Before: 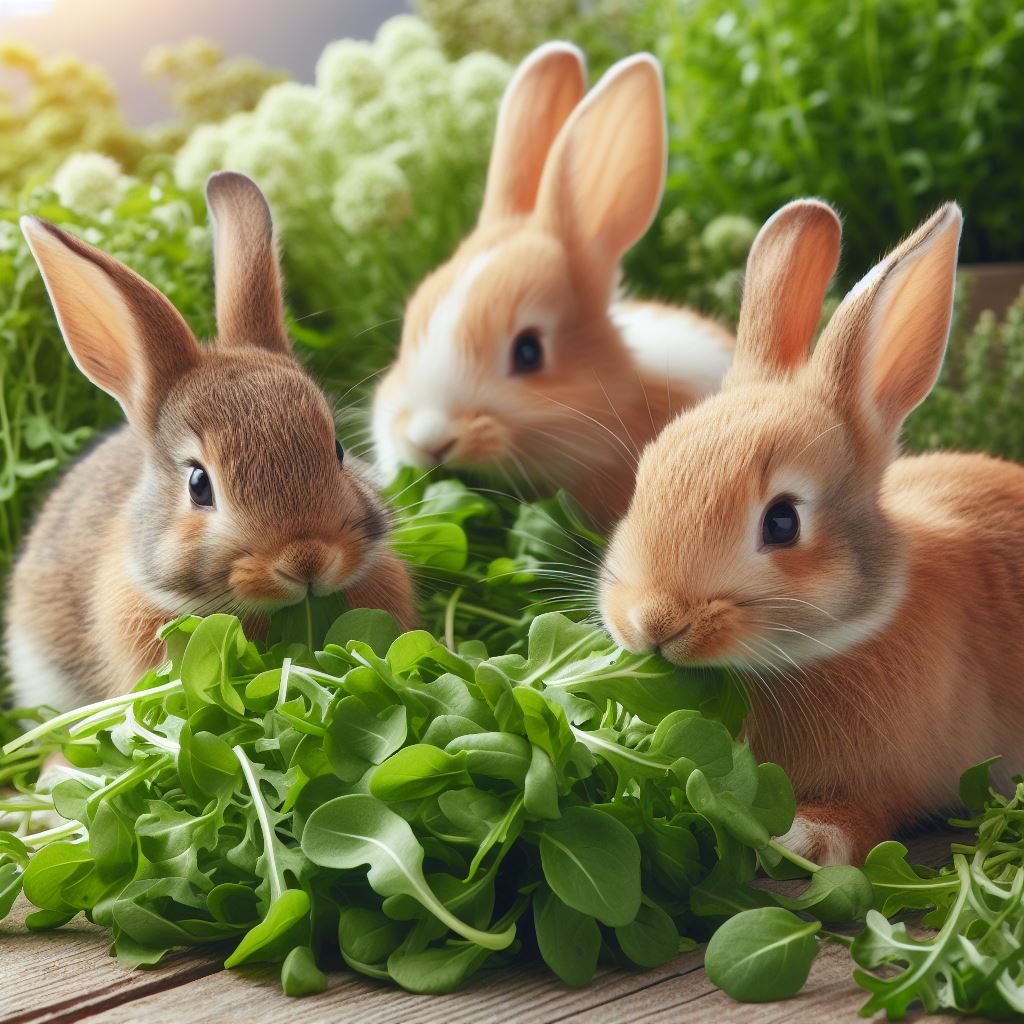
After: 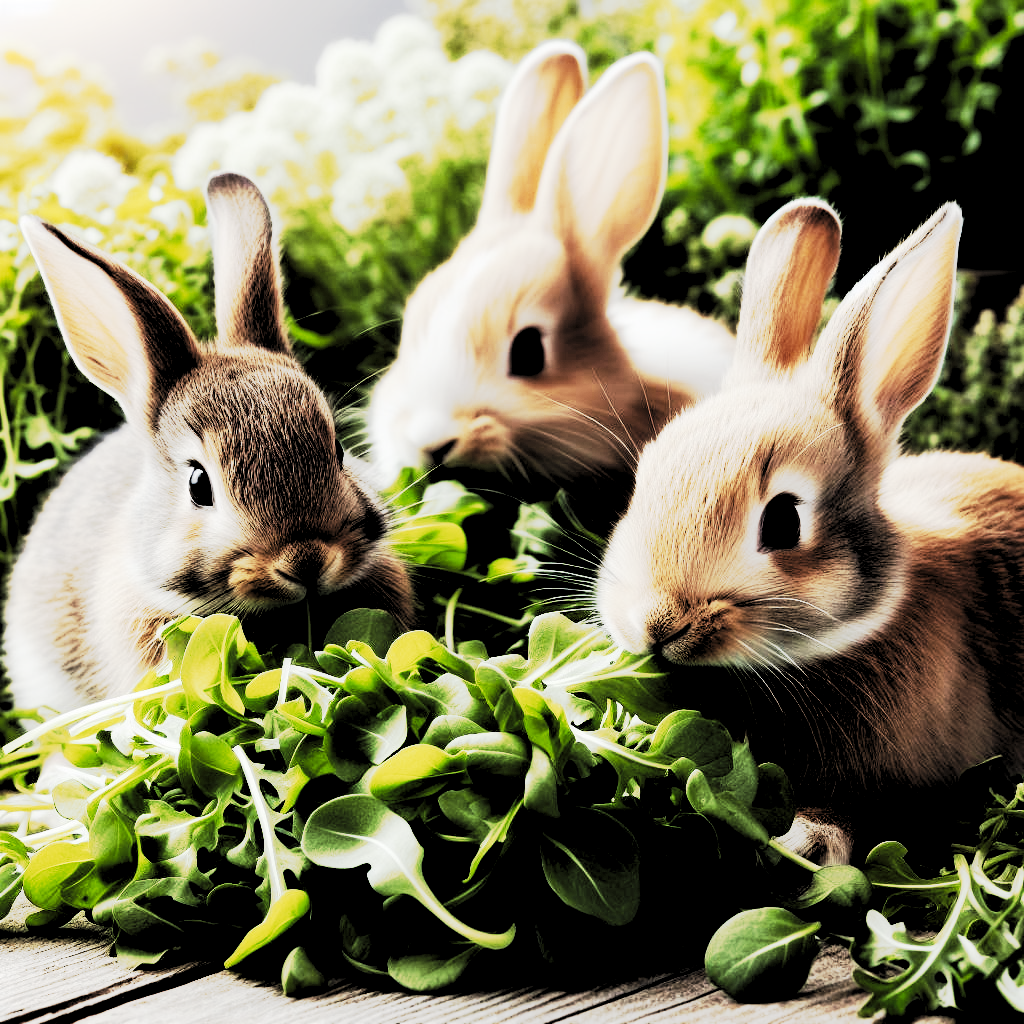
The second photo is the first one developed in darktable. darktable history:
tone curve: curves: ch0 [(0, 0) (0.003, 0.005) (0.011, 0.018) (0.025, 0.041) (0.044, 0.072) (0.069, 0.113) (0.1, 0.163) (0.136, 0.221) (0.177, 0.289) (0.224, 0.366) (0.277, 0.452) (0.335, 0.546) (0.399, 0.65) (0.468, 0.763) (0.543, 0.885) (0.623, 0.93) (0.709, 0.946) (0.801, 0.963) (0.898, 0.981) (1, 1)], preserve colors none
levels: levels [0.514, 0.759, 1]
exposure: black level correction 0.002, compensate highlight preservation false
